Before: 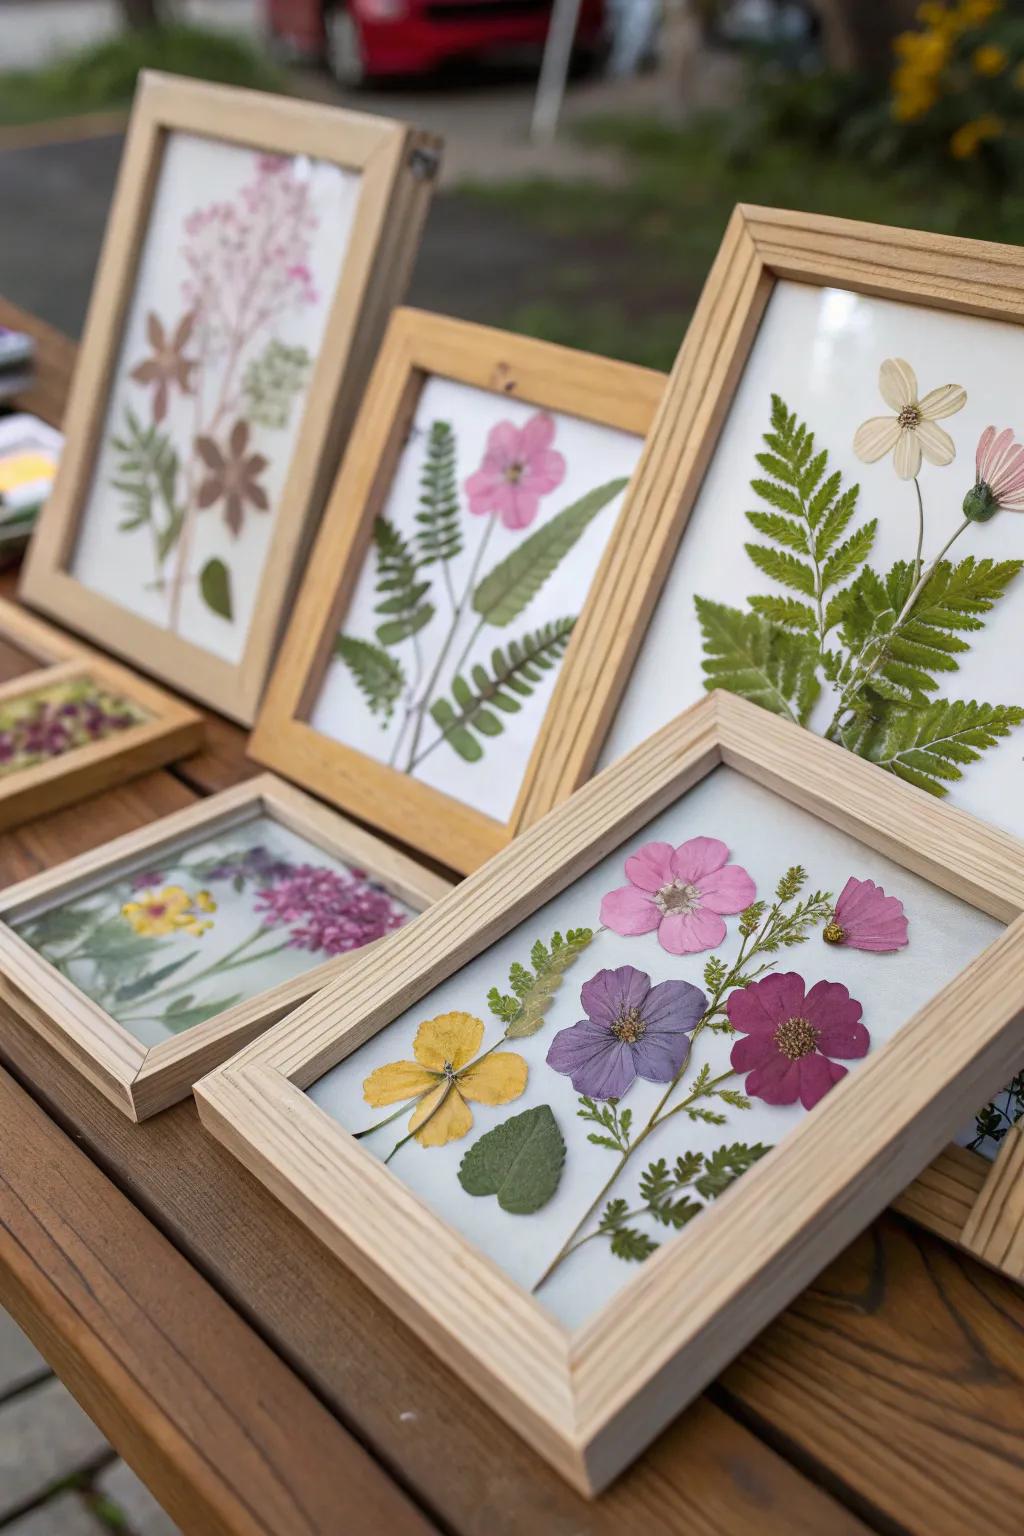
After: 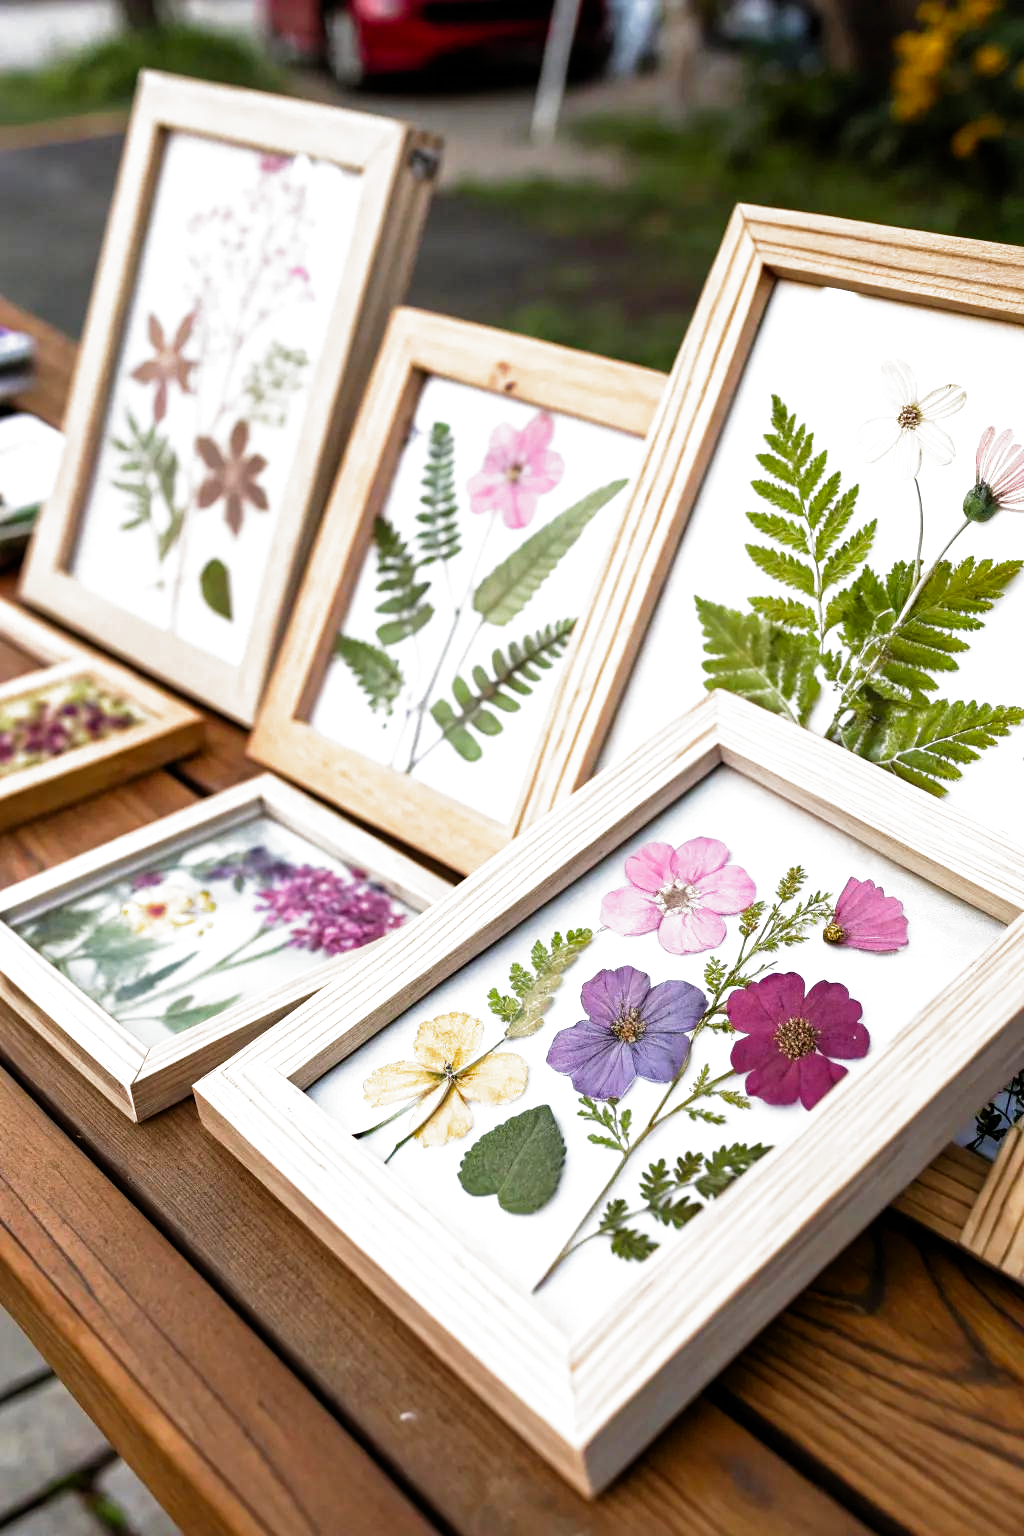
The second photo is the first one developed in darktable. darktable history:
filmic rgb: black relative exposure -7.98 EV, white relative exposure 2.18 EV, hardness 7.04, add noise in highlights 0.001, preserve chrominance no, color science v4 (2020), iterations of high-quality reconstruction 0
exposure: black level correction 0.001, exposure 0.499 EV, compensate exposure bias true, compensate highlight preservation false
contrast brightness saturation: contrast 0.051
